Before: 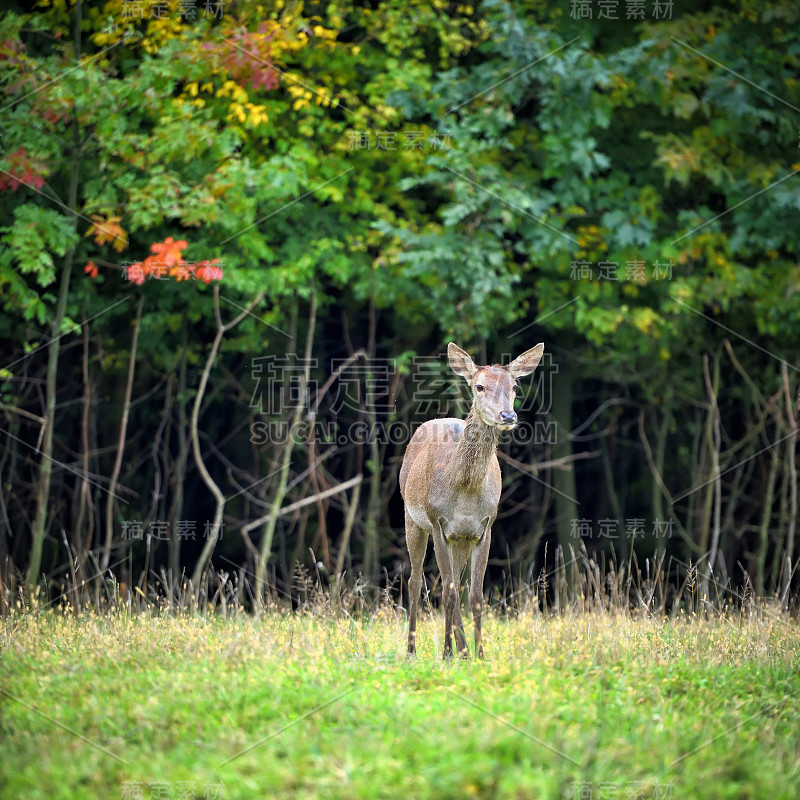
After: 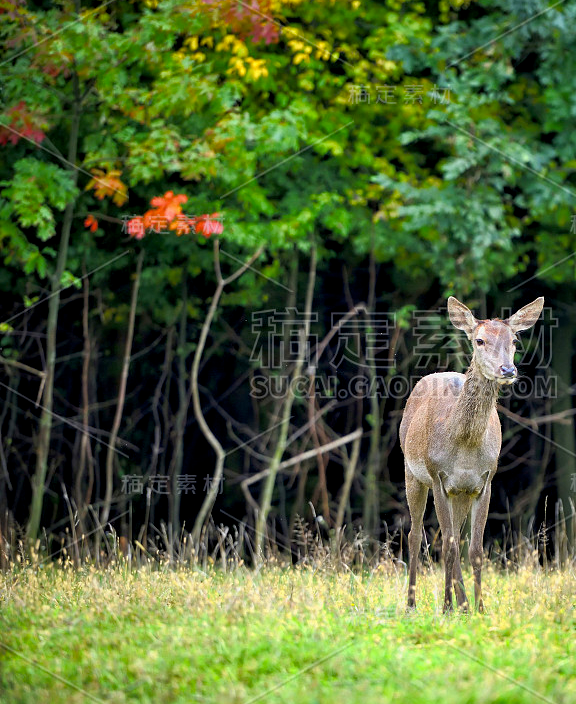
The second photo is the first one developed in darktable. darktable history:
color balance rgb: shadows fall-off 101%, linear chroma grading › mid-tones 7.63%, perceptual saturation grading › mid-tones 11.68%, mask middle-gray fulcrum 22.45%, global vibrance 10.11%, saturation formula JzAzBz (2021)
exposure: black level correction 0.005, exposure 0.001 EV, compensate highlight preservation false
crop: top 5.803%, right 27.864%, bottom 5.804%
